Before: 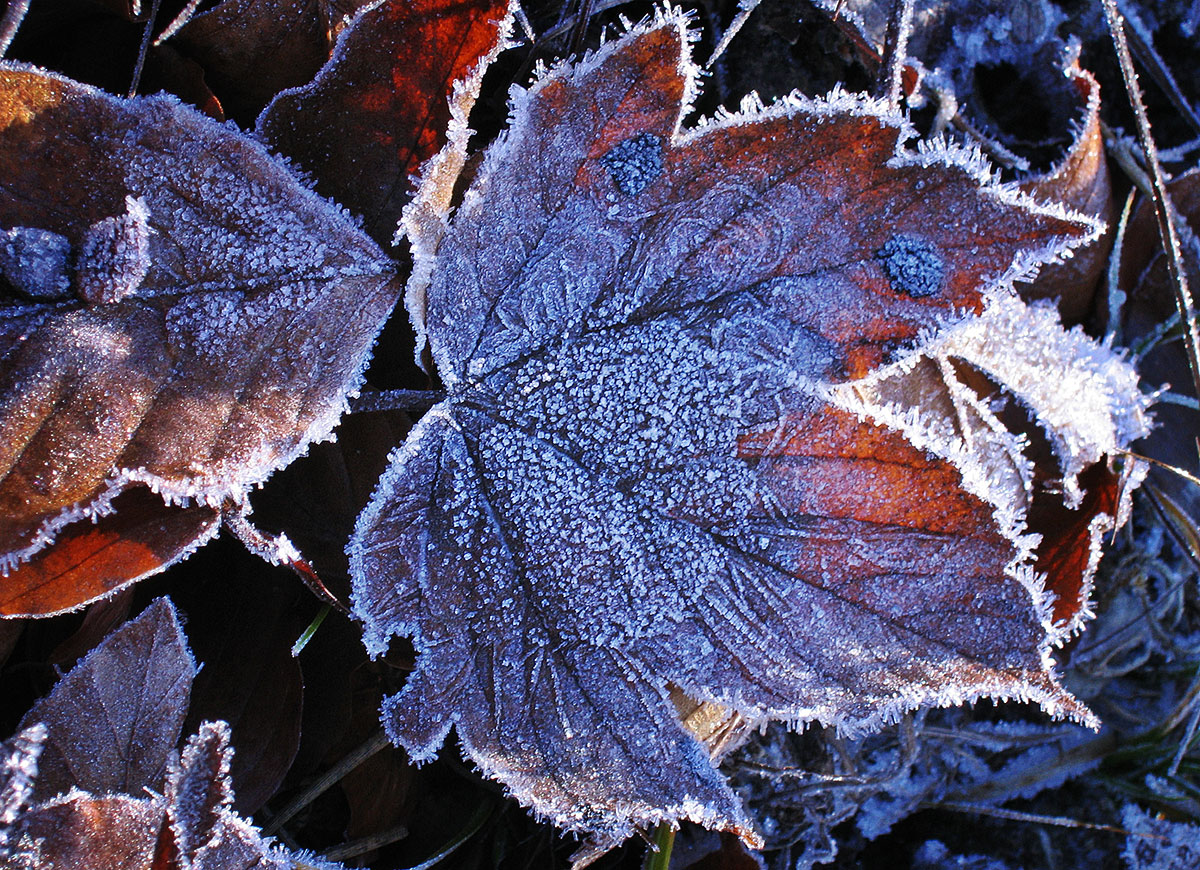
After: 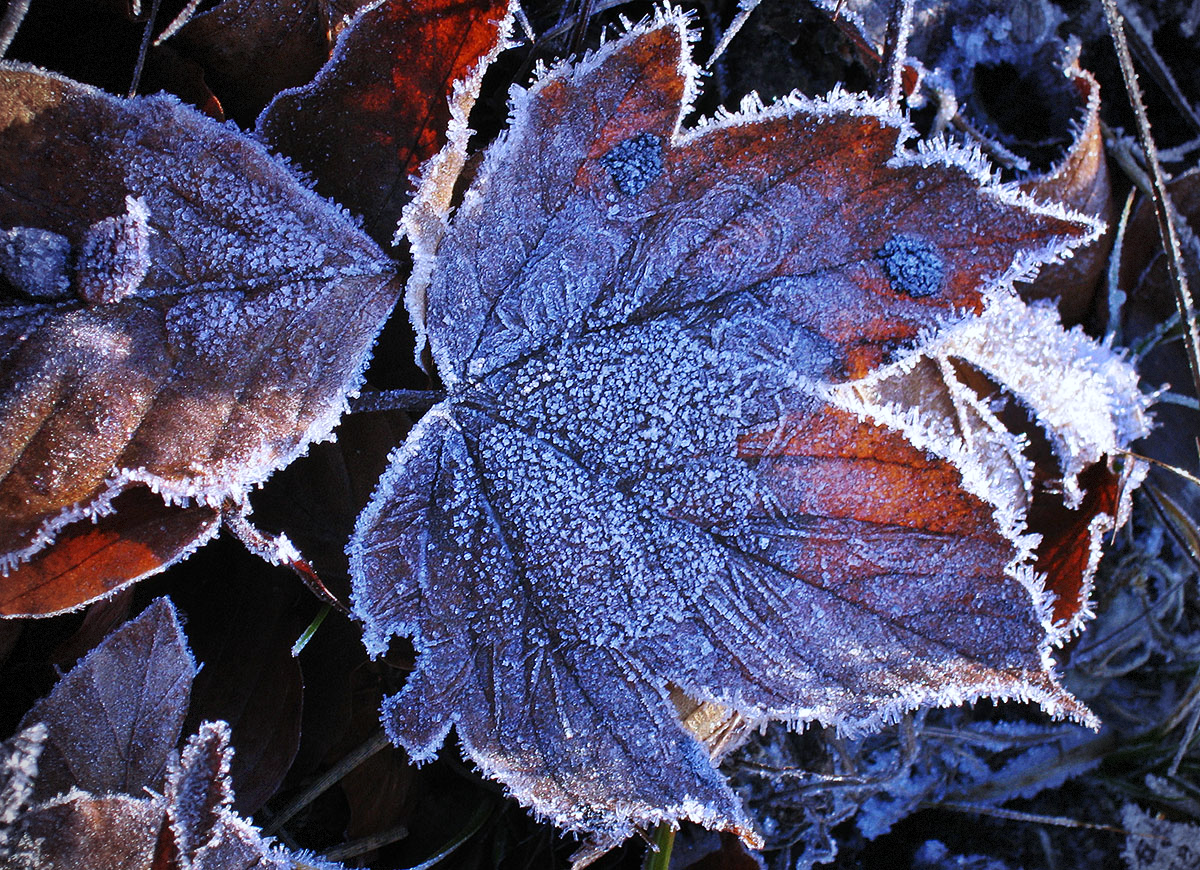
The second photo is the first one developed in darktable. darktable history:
vignetting: dithering 8-bit output, unbound false
white balance: red 0.974, blue 1.044
